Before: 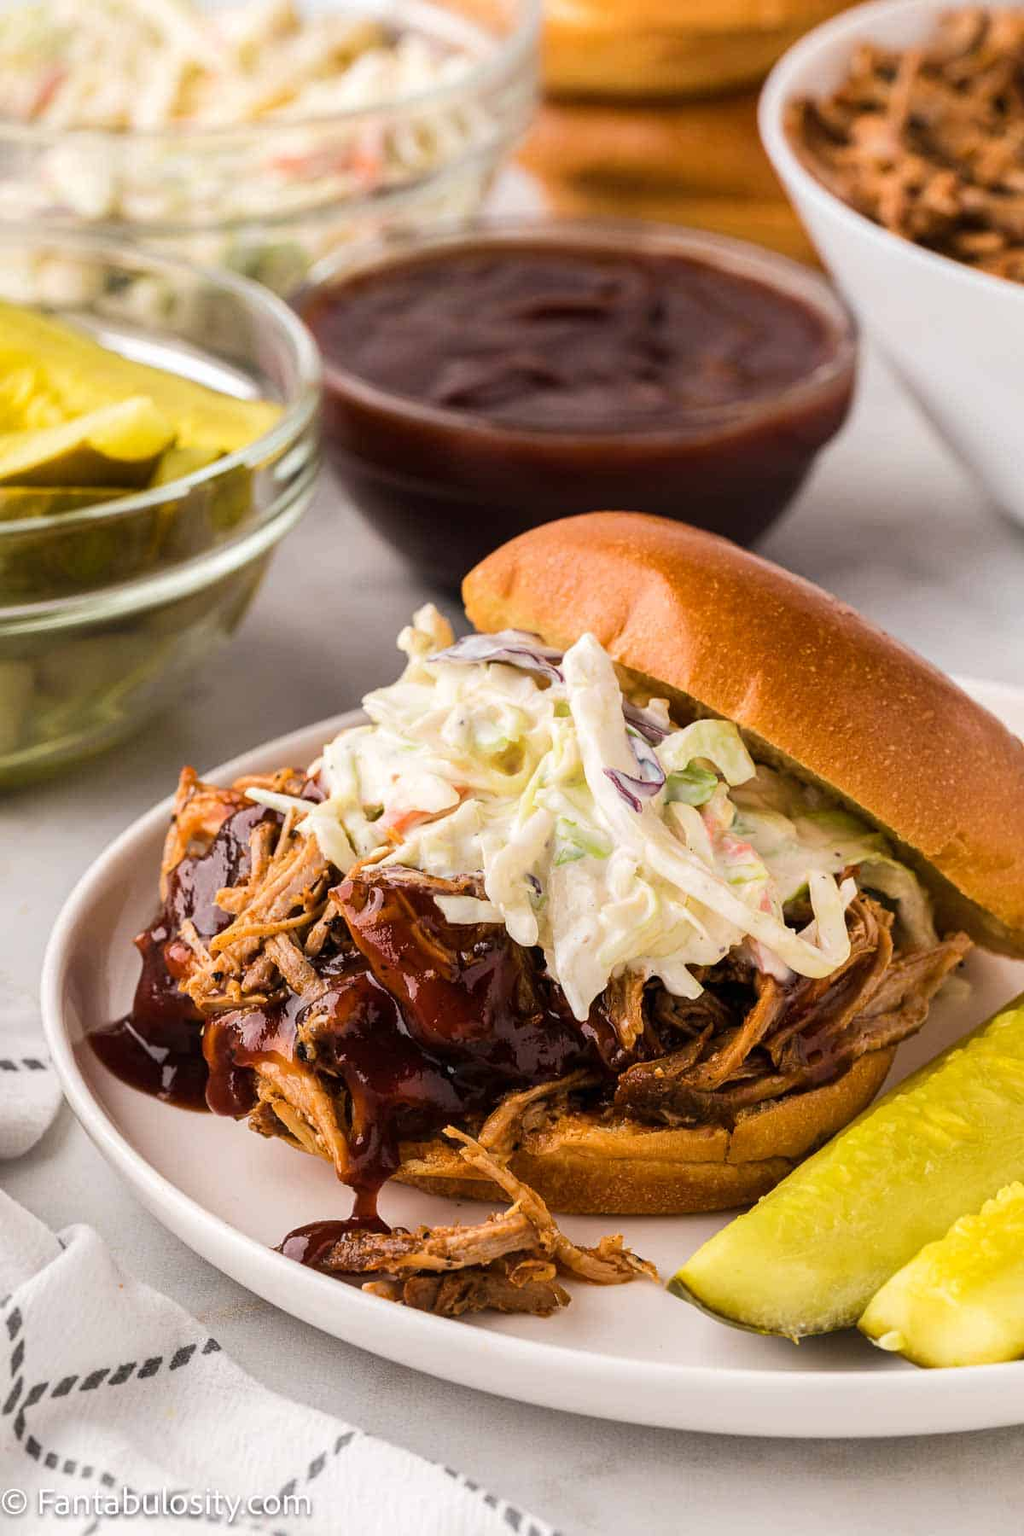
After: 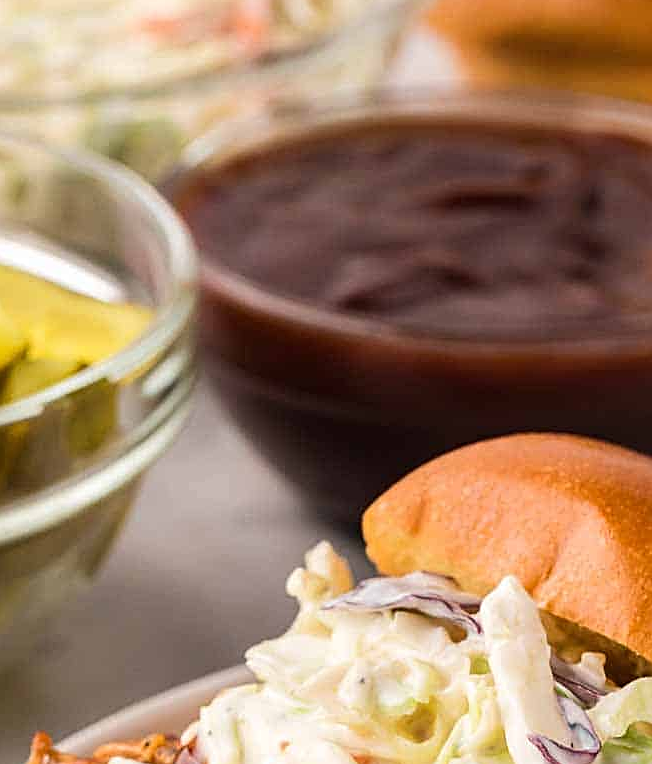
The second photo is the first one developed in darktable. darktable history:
crop: left 14.935%, top 9.273%, right 30.663%, bottom 48.236%
sharpen: amount 0.596
